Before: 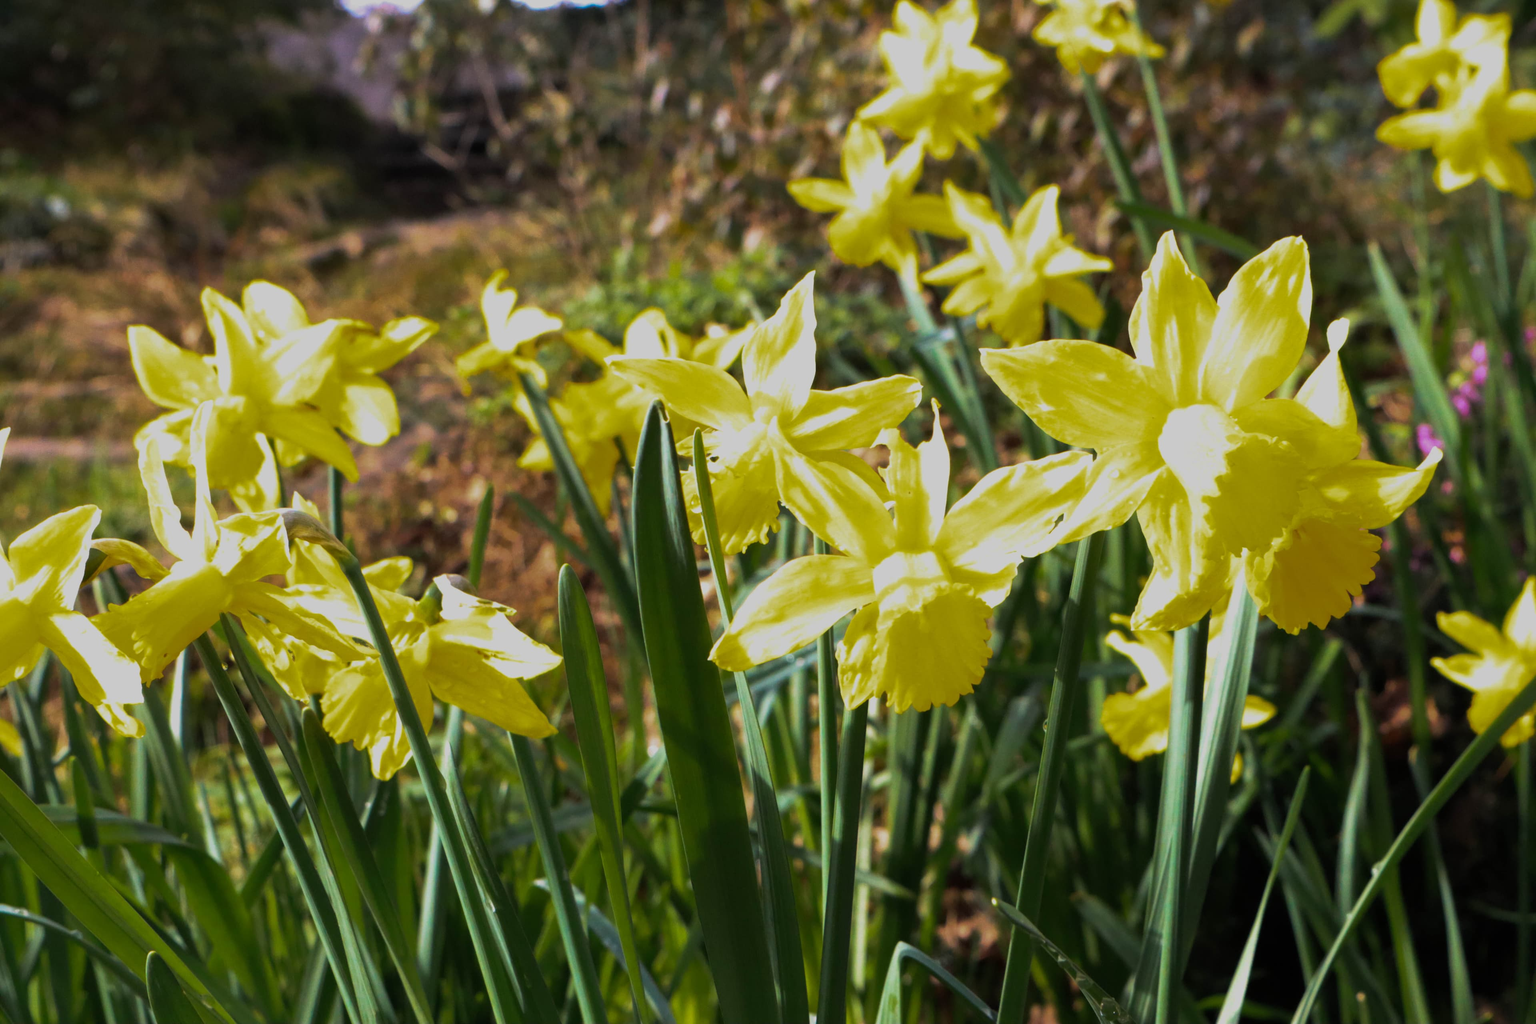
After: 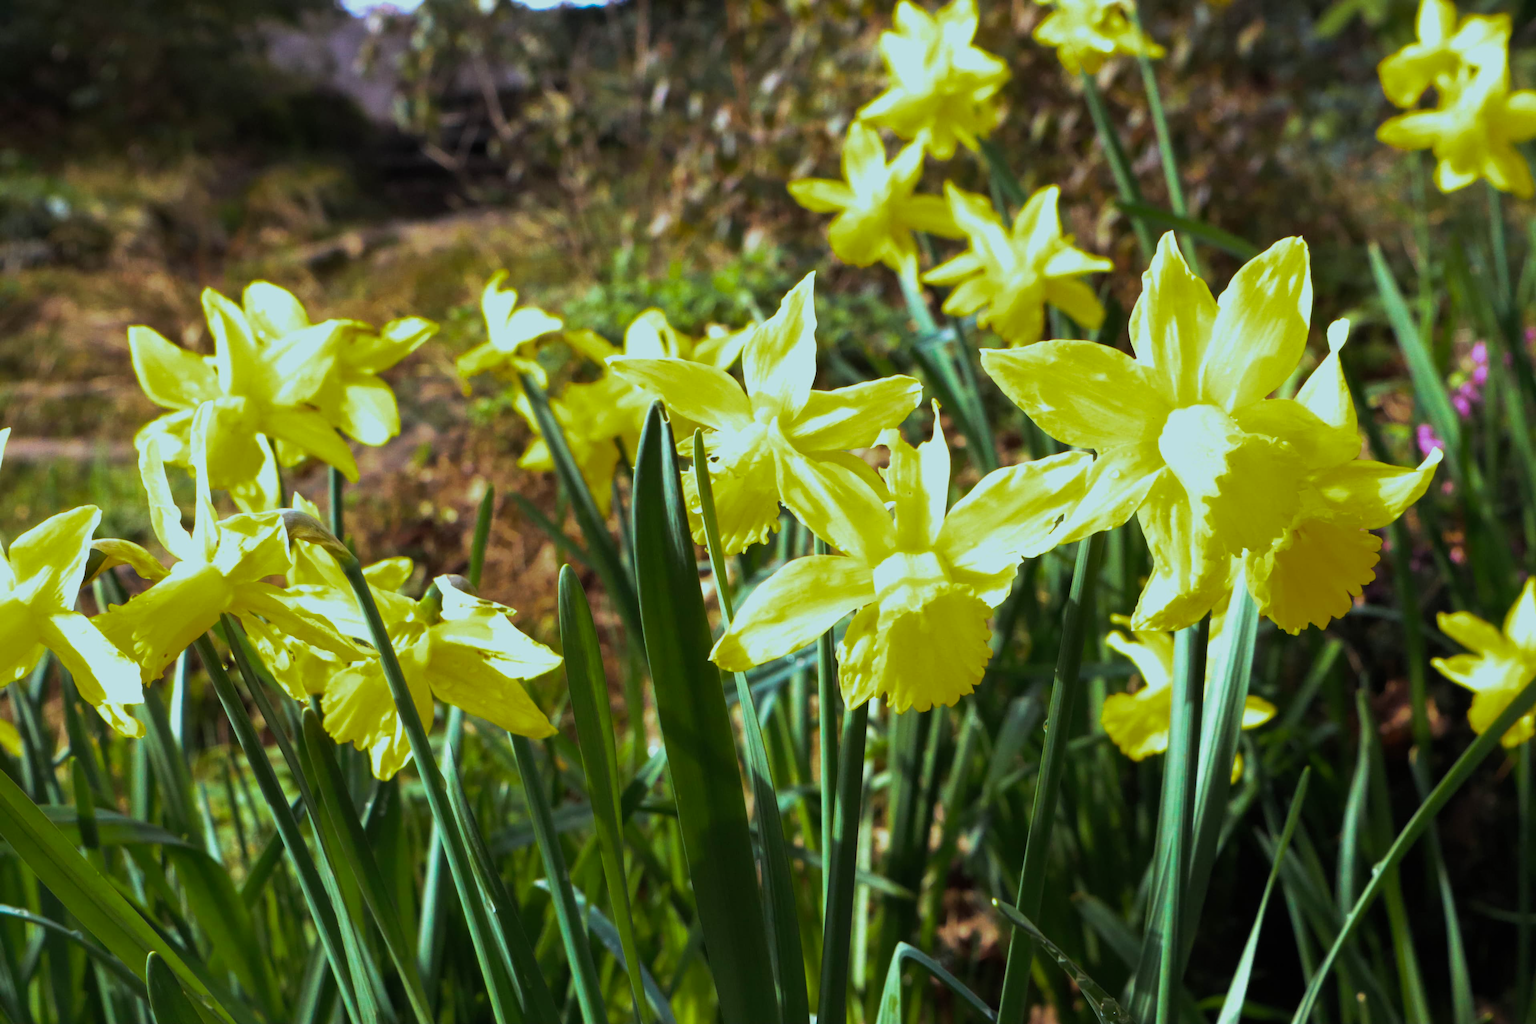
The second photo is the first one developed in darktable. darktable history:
color balance rgb: shadows lift › luminance -9.618%, highlights gain › luminance 15.186%, highlights gain › chroma 3.993%, highlights gain › hue 206.73°, perceptual saturation grading › global saturation -0.975%, global vibrance 20%
